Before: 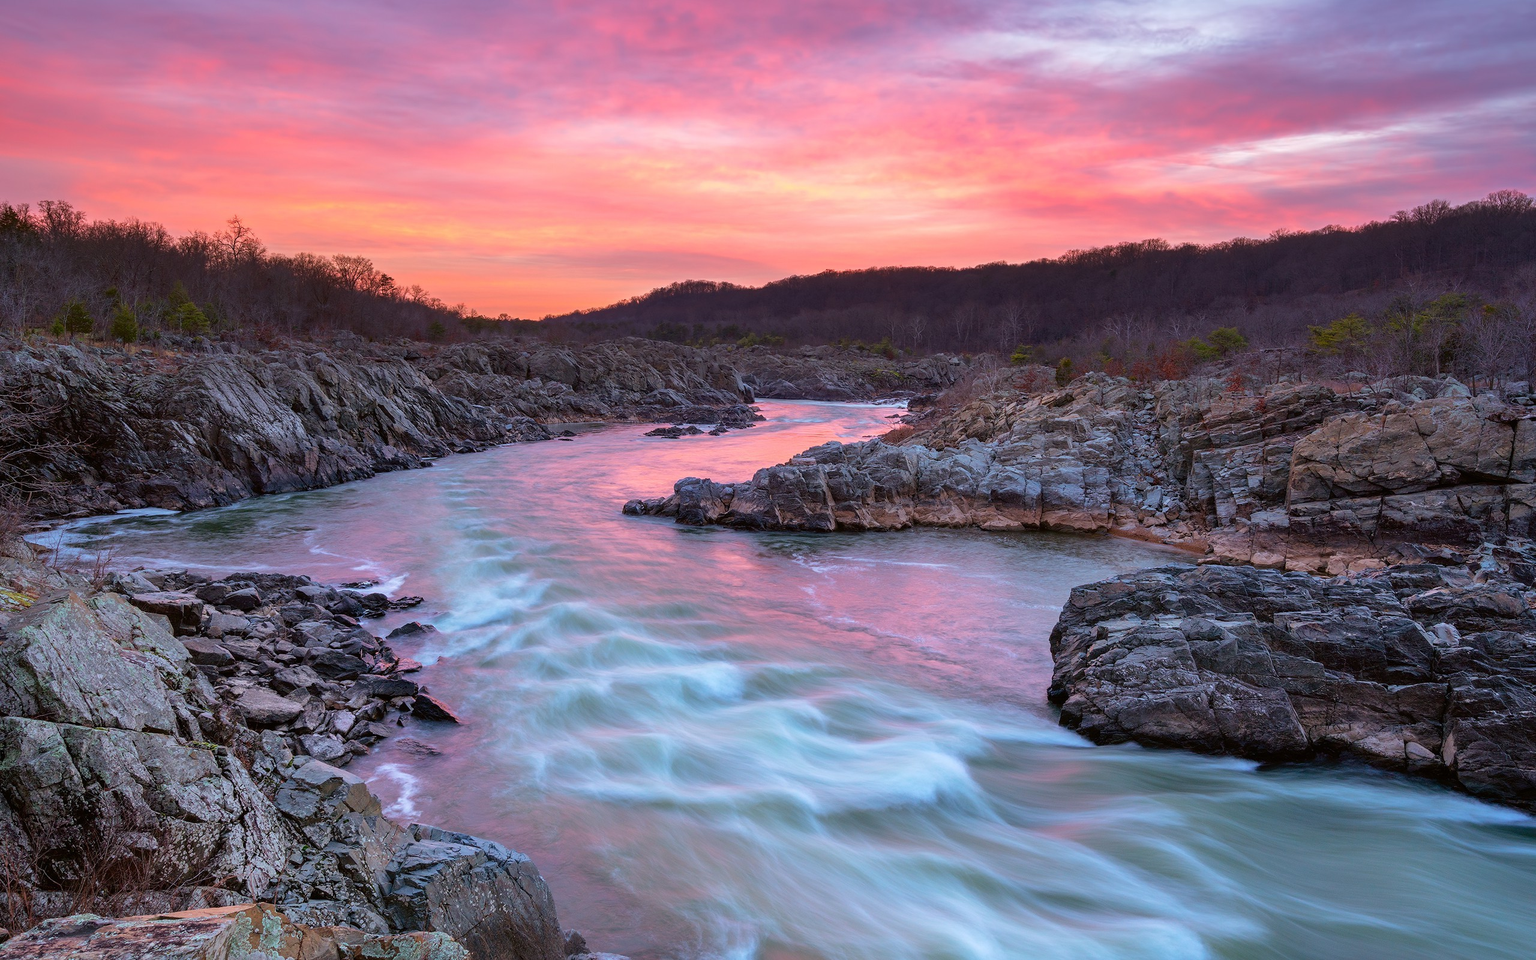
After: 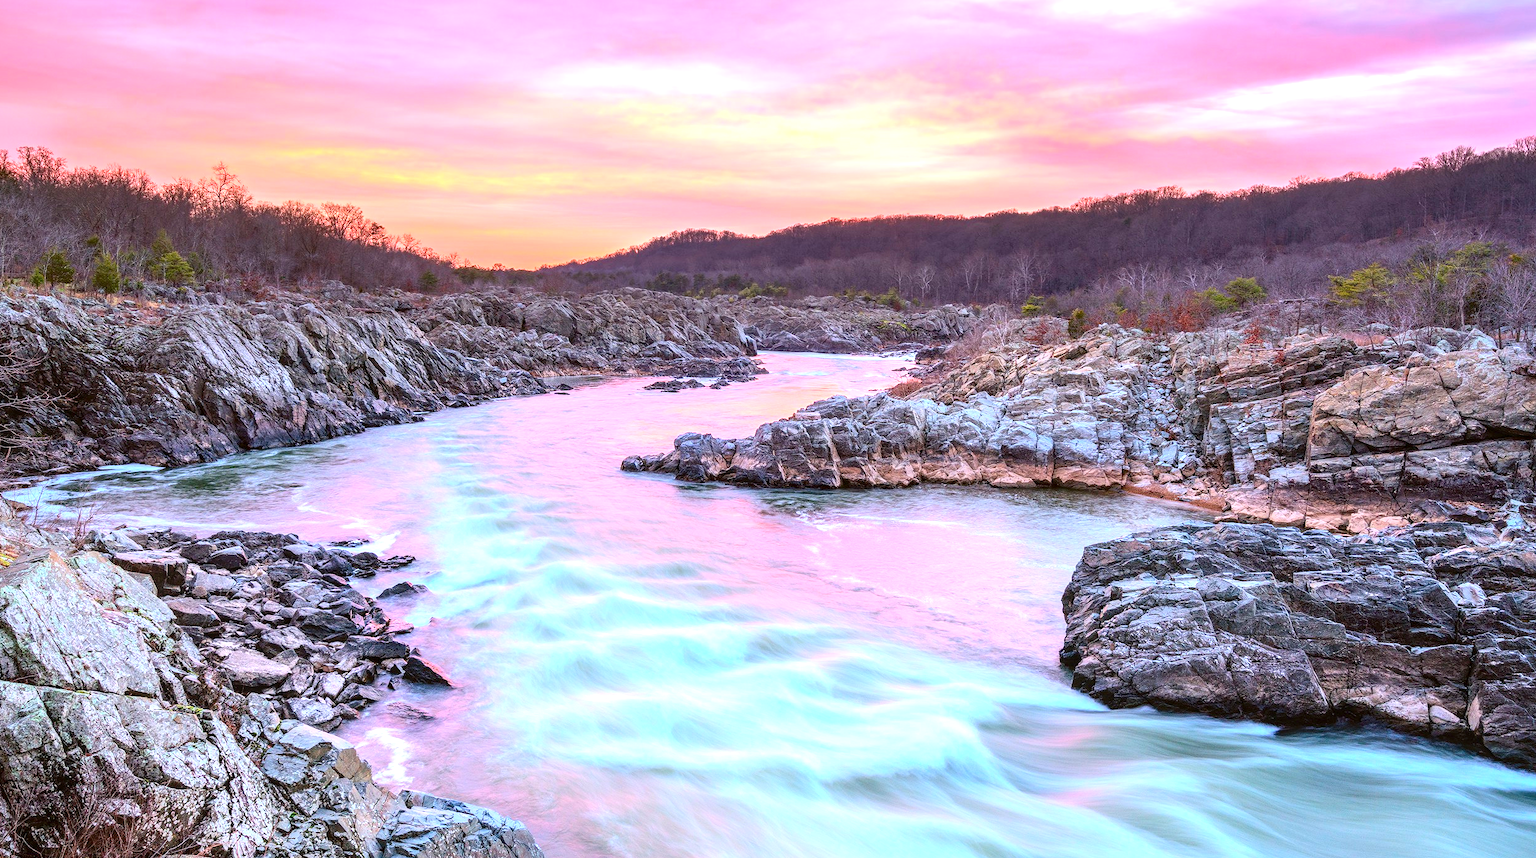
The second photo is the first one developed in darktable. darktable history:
exposure: black level correction 0, exposure 1.2 EV, compensate highlight preservation false
contrast brightness saturation: contrast 0.204, brightness 0.142, saturation 0.148
local contrast: detail 130%
crop: left 1.417%, top 6.18%, right 1.736%, bottom 7.133%
